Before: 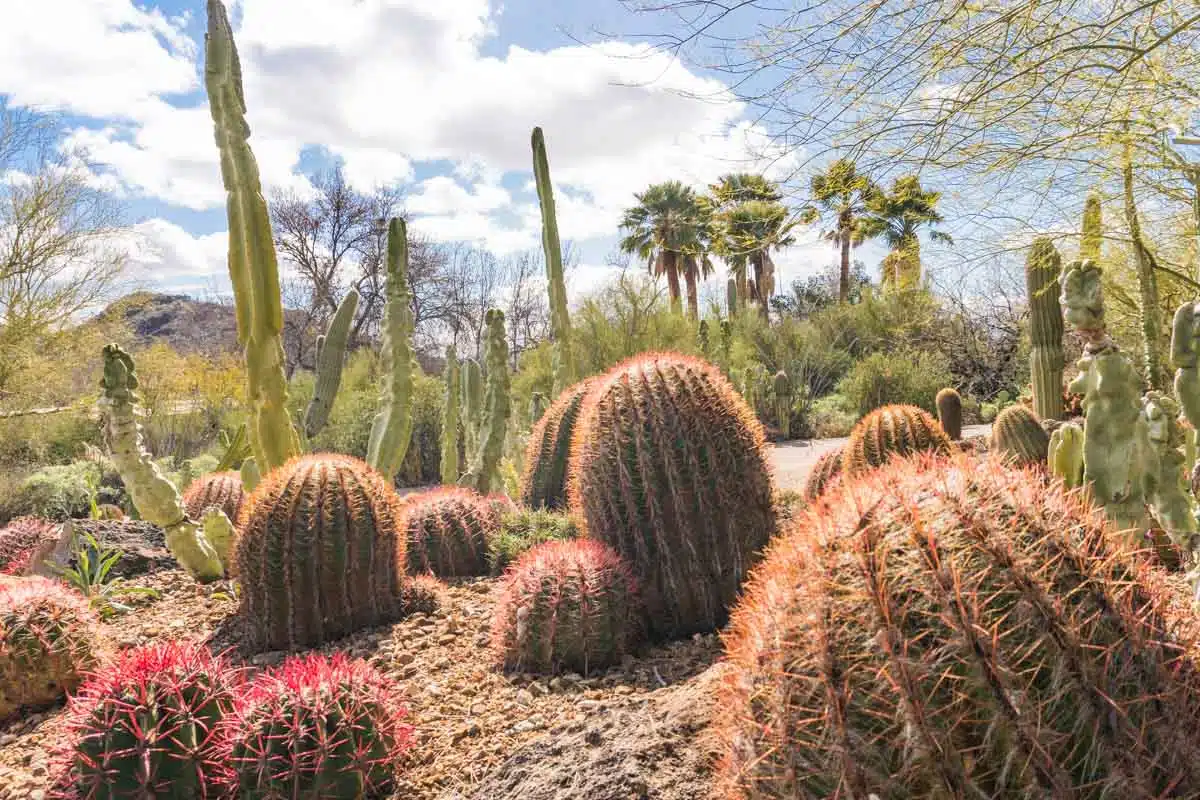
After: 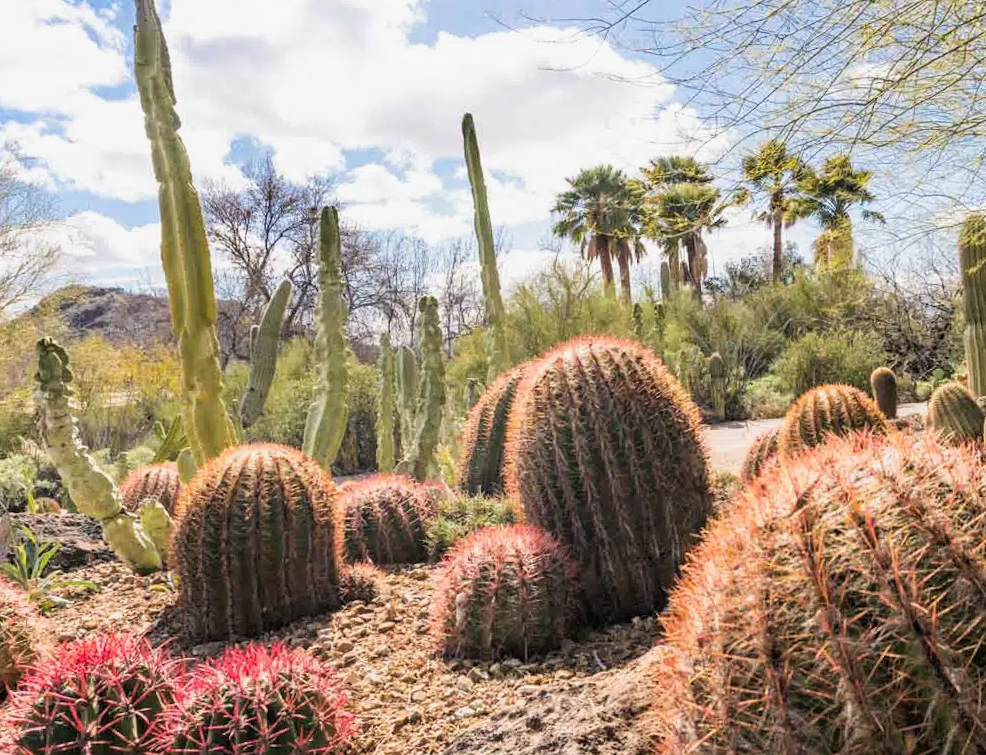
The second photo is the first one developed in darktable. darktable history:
crop and rotate: angle 1°, left 4.281%, top 0.642%, right 11.383%, bottom 2.486%
filmic rgb: black relative exposure -12.8 EV, white relative exposure 2.8 EV, threshold 3 EV, target black luminance 0%, hardness 8.54, latitude 70.41%, contrast 1.133, shadows ↔ highlights balance -0.395%, color science v4 (2020), enable highlight reconstruction true
